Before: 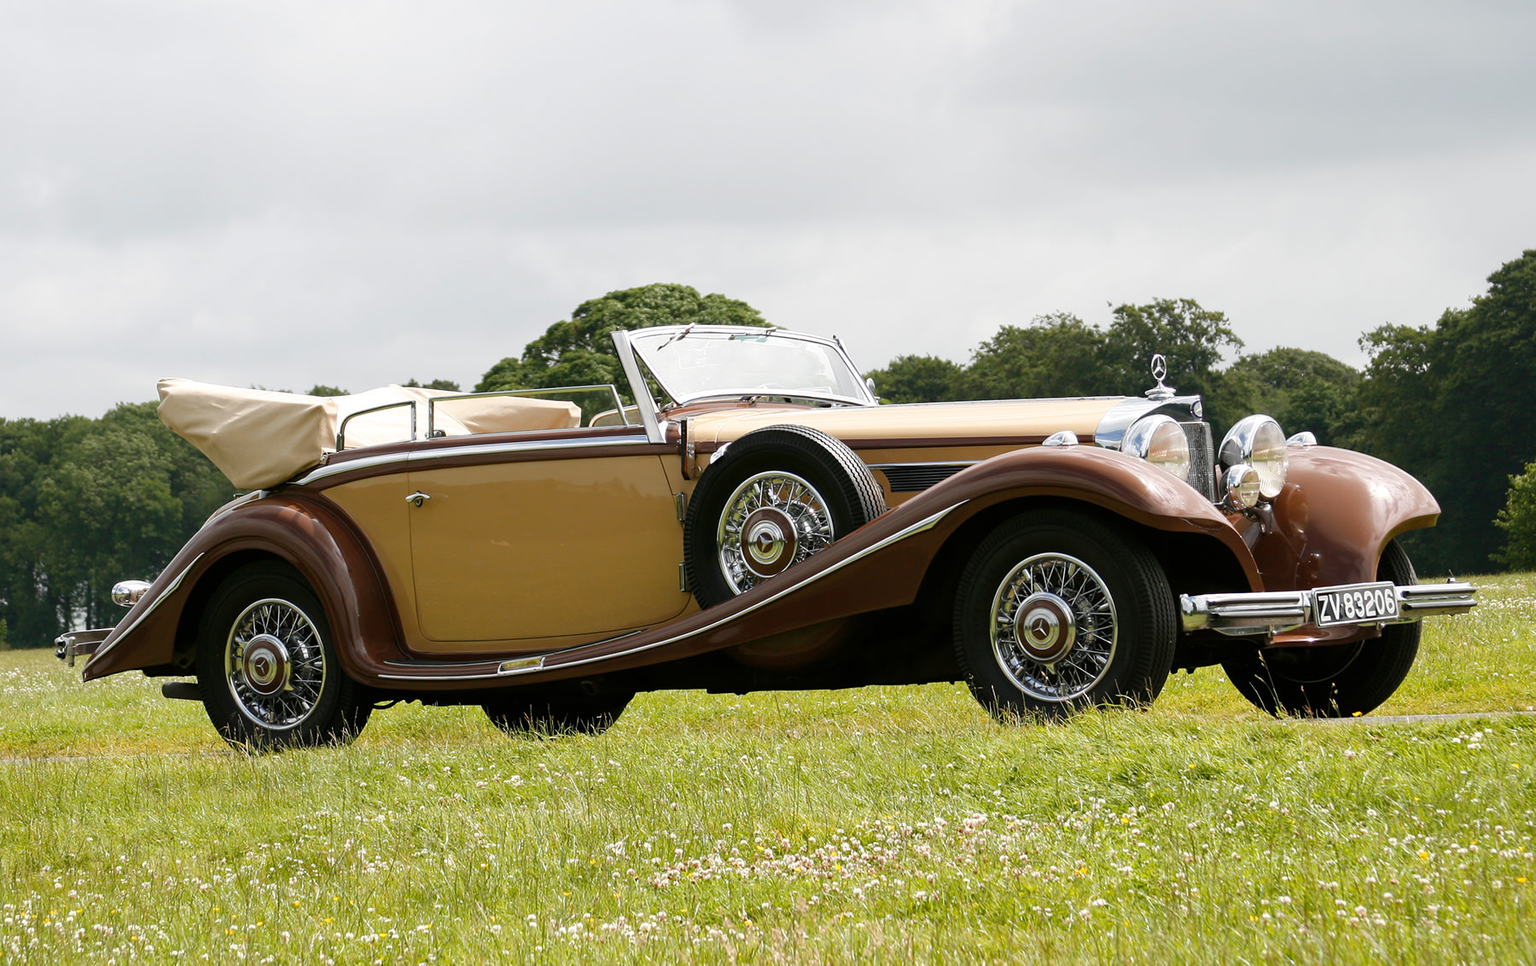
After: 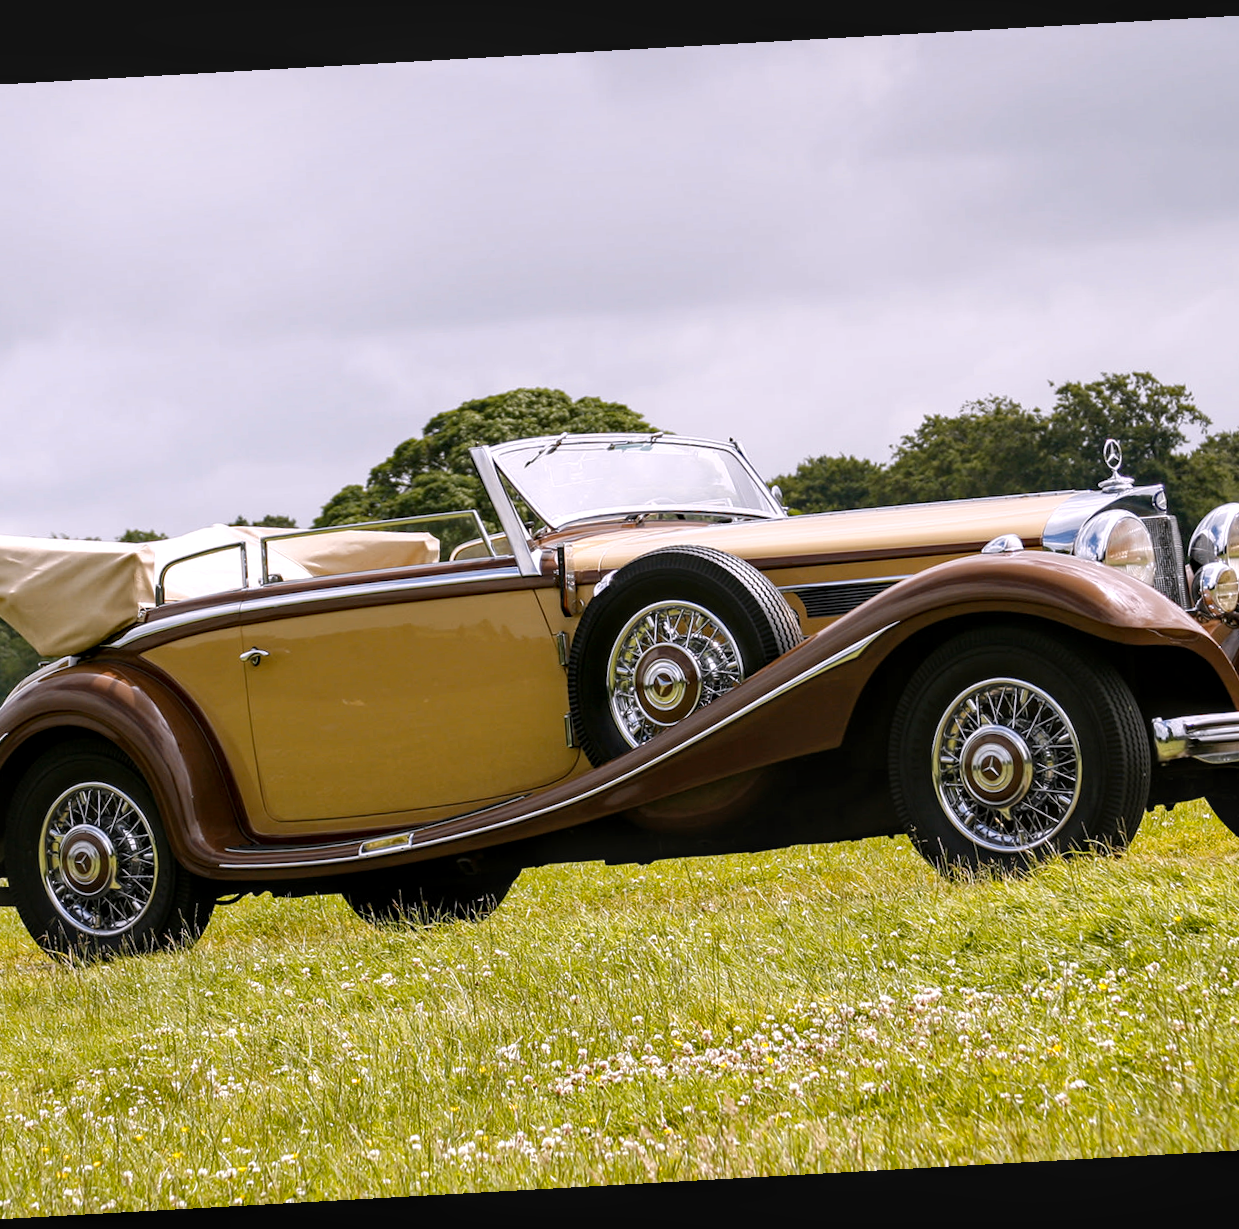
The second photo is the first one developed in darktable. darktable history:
shadows and highlights: shadows -10, white point adjustment 1.5, highlights 10
crop and rotate: left 14.385%, right 18.948%
local contrast: detail 130%
rotate and perspective: rotation -3.18°, automatic cropping off
white balance: red 1.05, blue 1.072
haze removal: compatibility mode true, adaptive false
color contrast: green-magenta contrast 0.8, blue-yellow contrast 1.1, unbound 0
